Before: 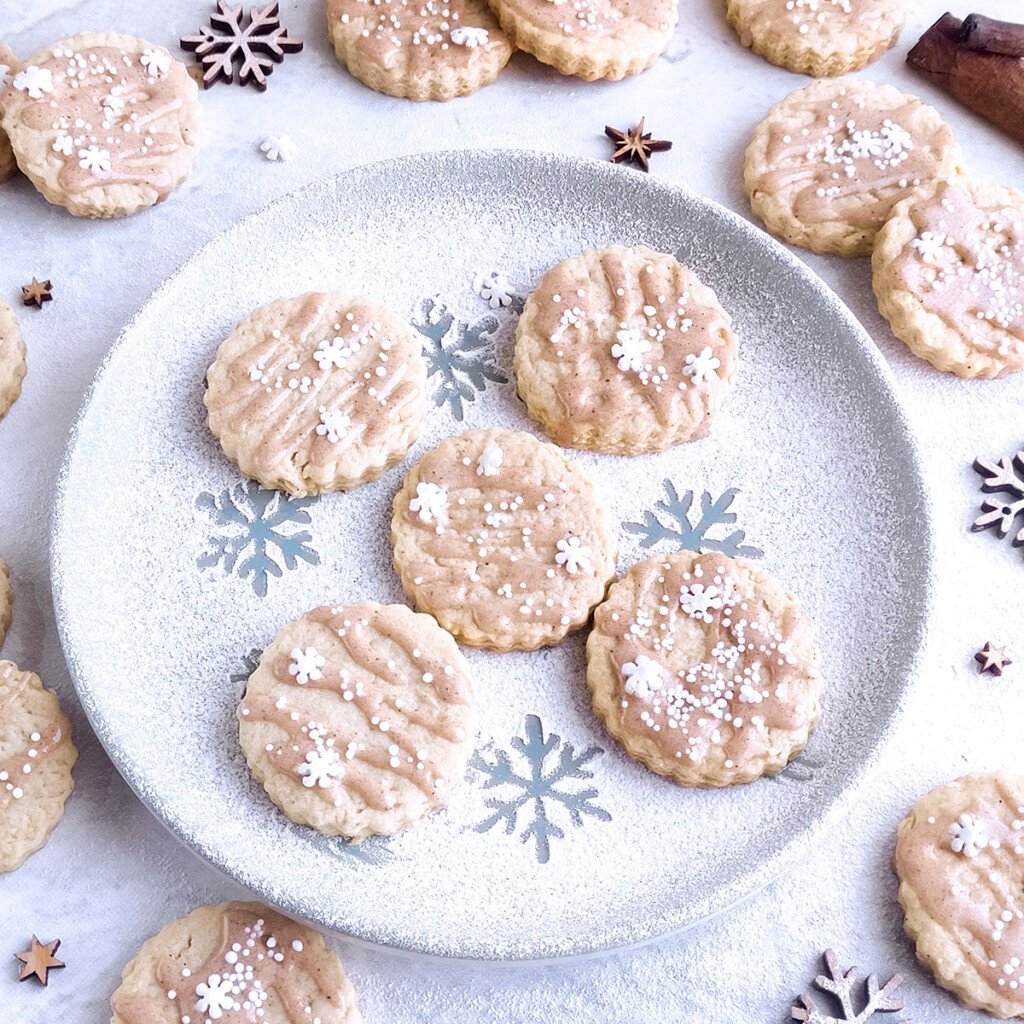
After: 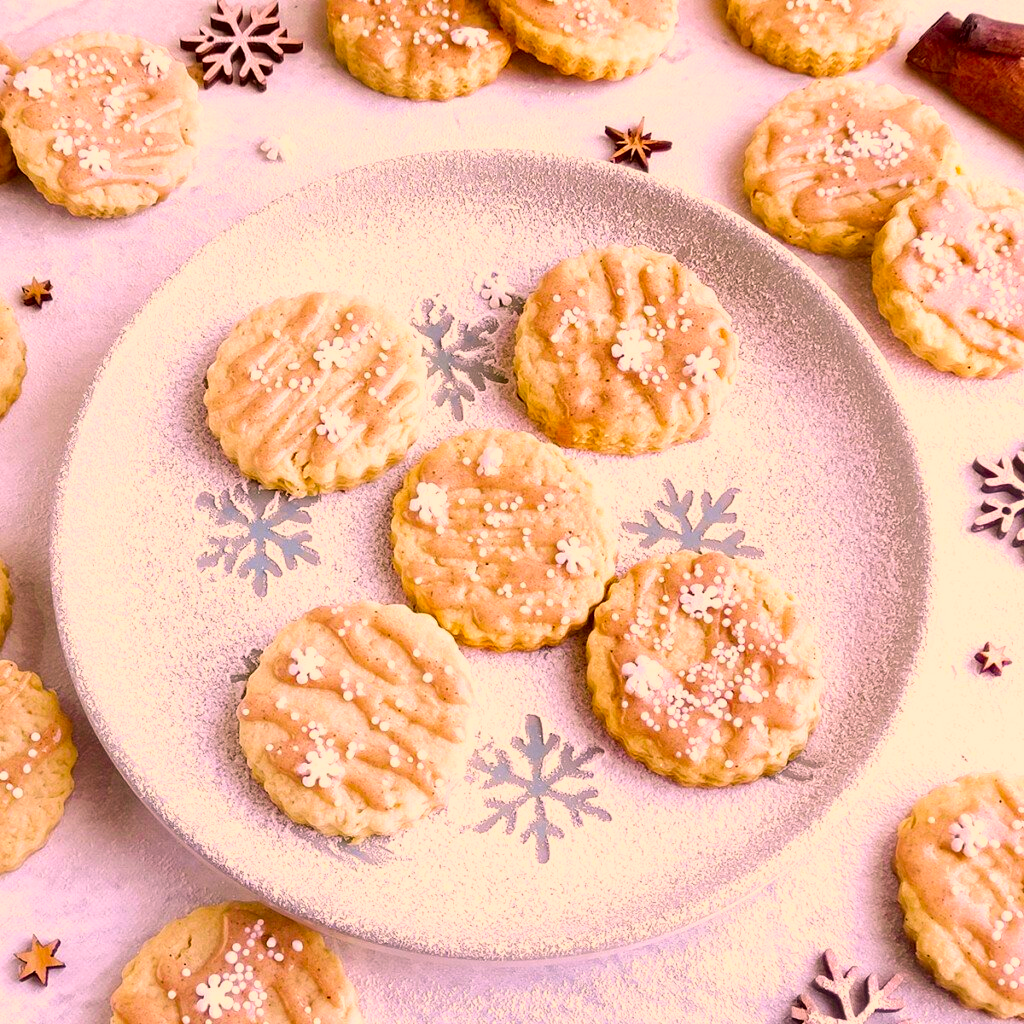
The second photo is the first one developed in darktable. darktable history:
color correction: highlights a* 10.44, highlights b* 30.04, shadows a* 2.73, shadows b* 17.51, saturation 1.72
white balance: red 0.967, blue 1.119, emerald 0.756
exposure: exposure -0.04 EV, compensate highlight preservation false
